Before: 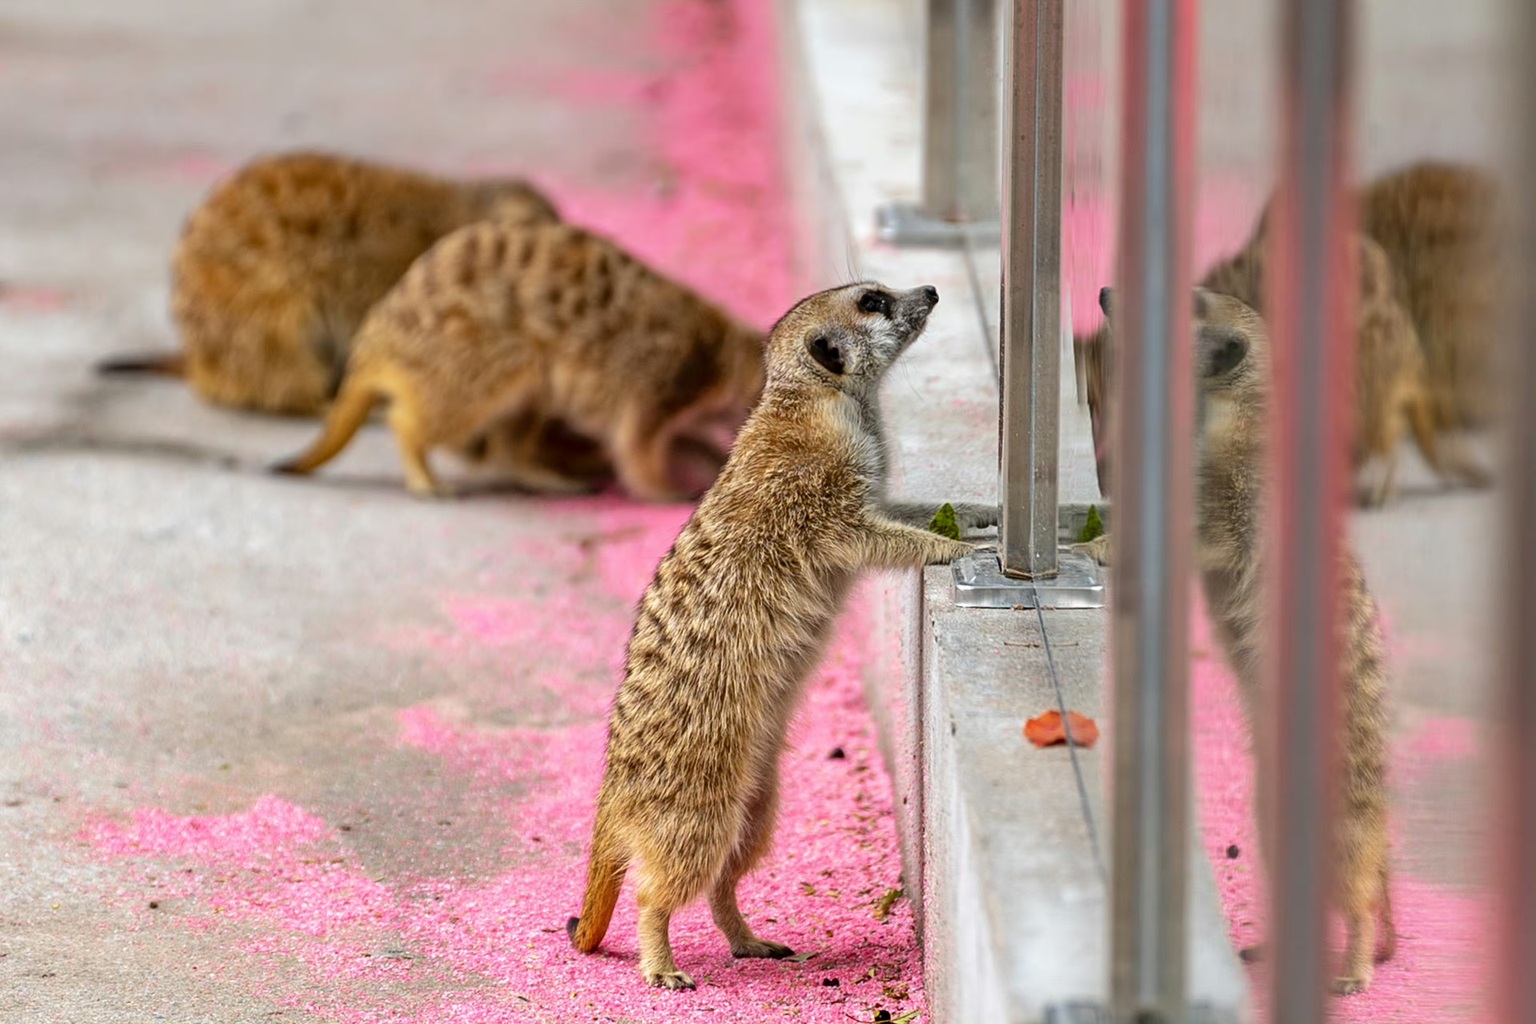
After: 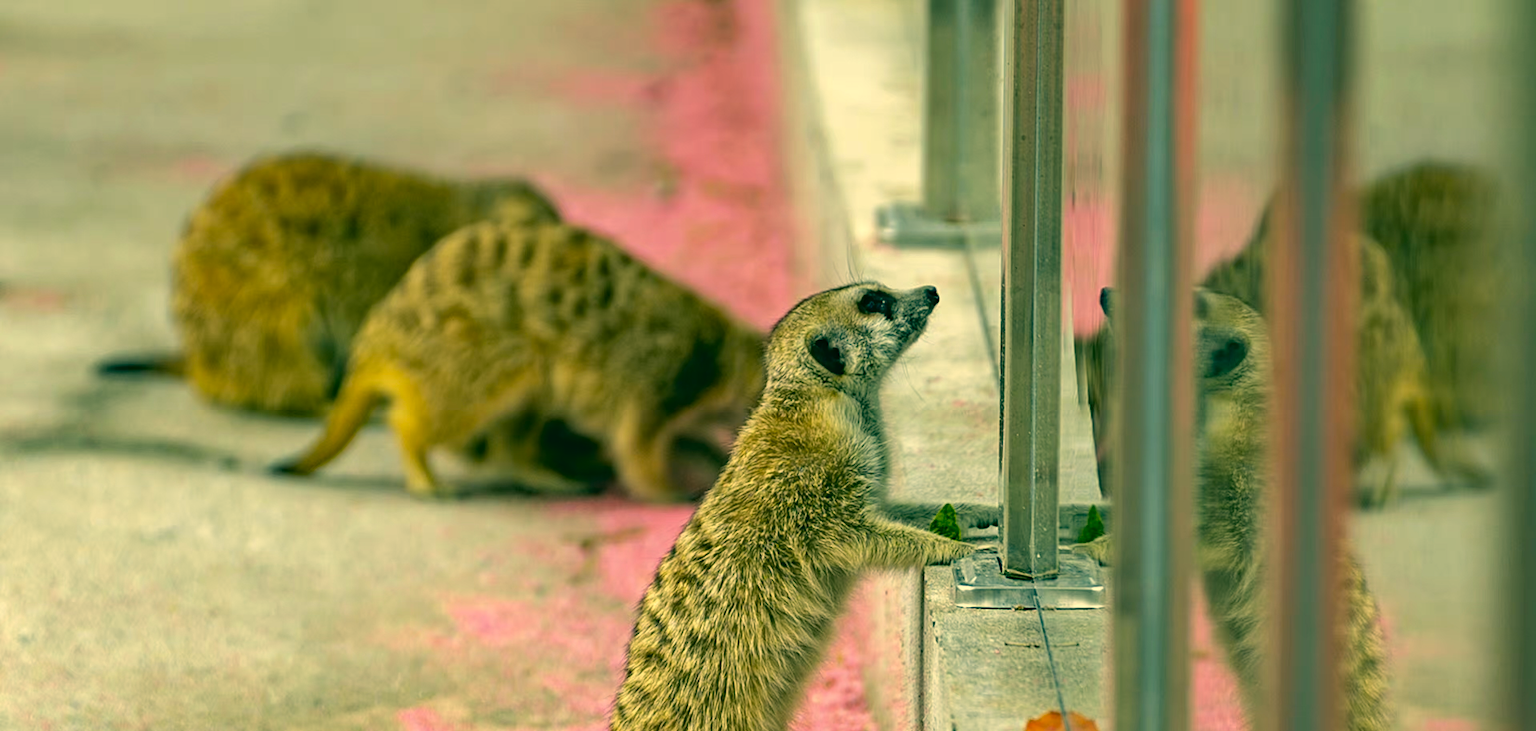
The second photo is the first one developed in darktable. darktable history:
color correction: highlights a* 1.83, highlights b* 34.02, shadows a* -36.68, shadows b* -5.48
crop: bottom 28.576%
haze removal: compatibility mode true, adaptive false
